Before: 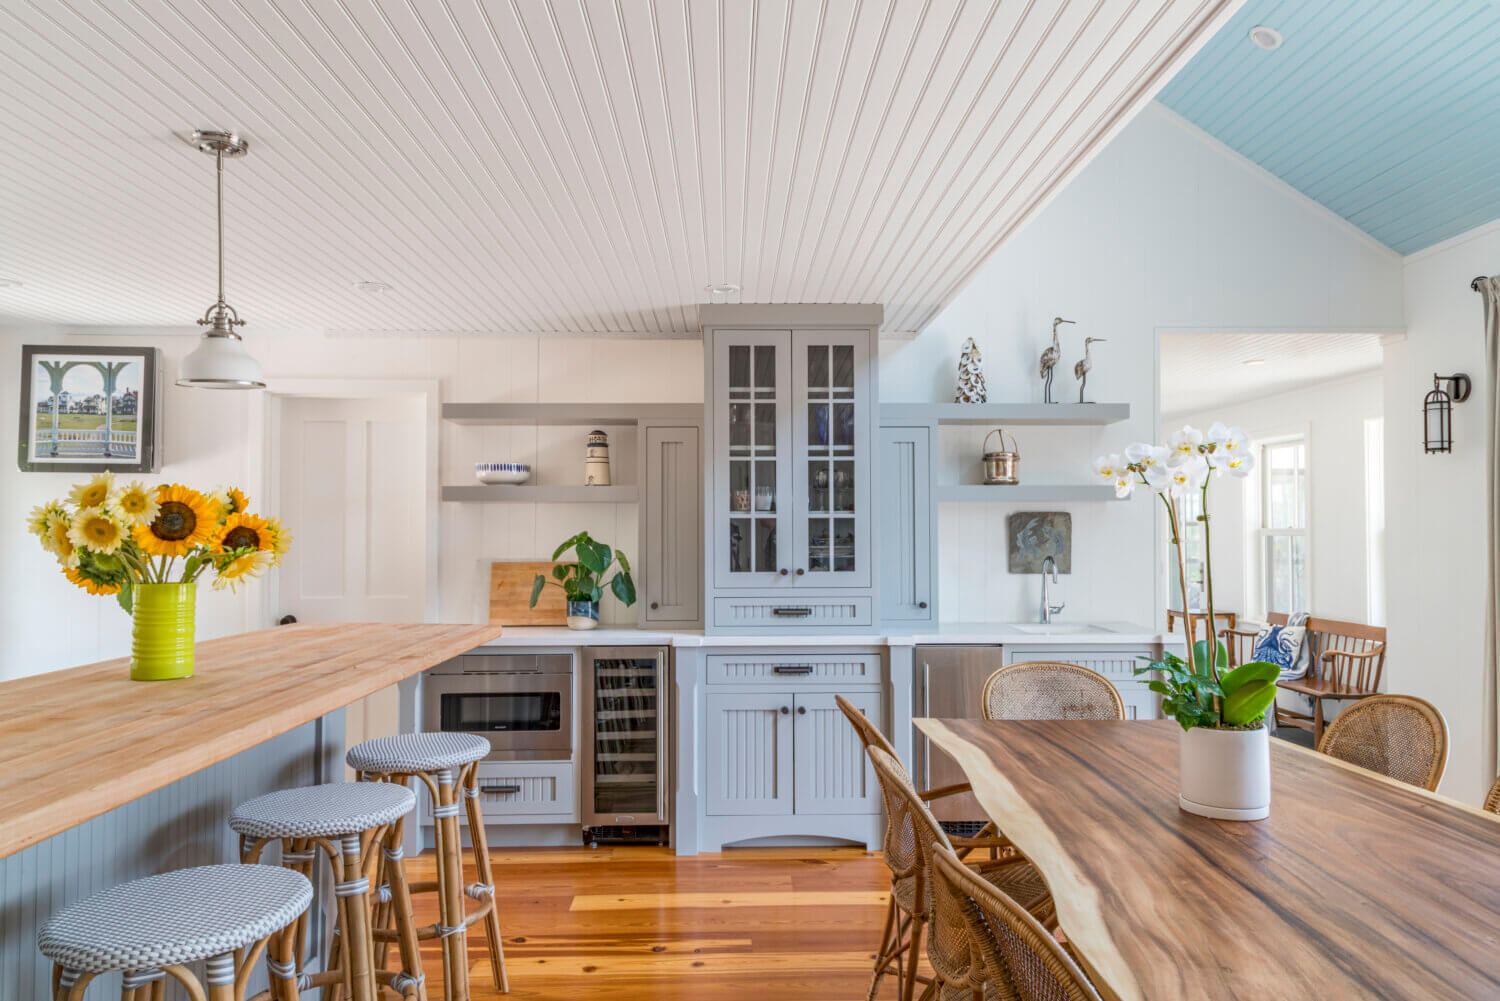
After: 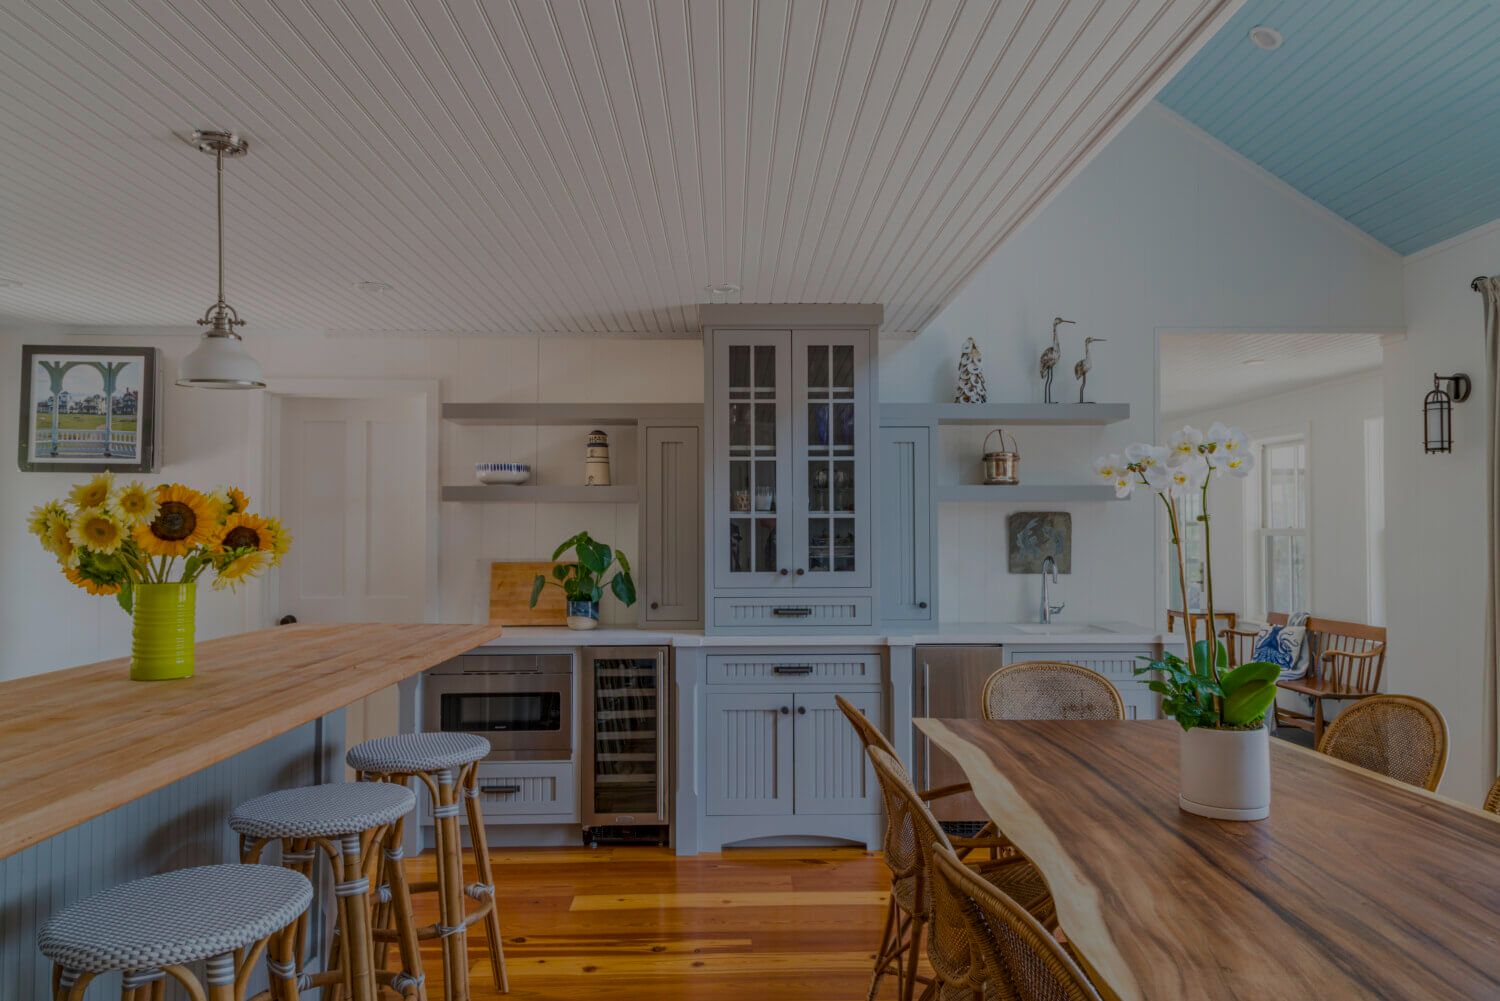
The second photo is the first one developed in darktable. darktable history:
color balance rgb: perceptual saturation grading › global saturation 20%, global vibrance 20%
exposure: exposure -1.468 EV, compensate highlight preservation false
